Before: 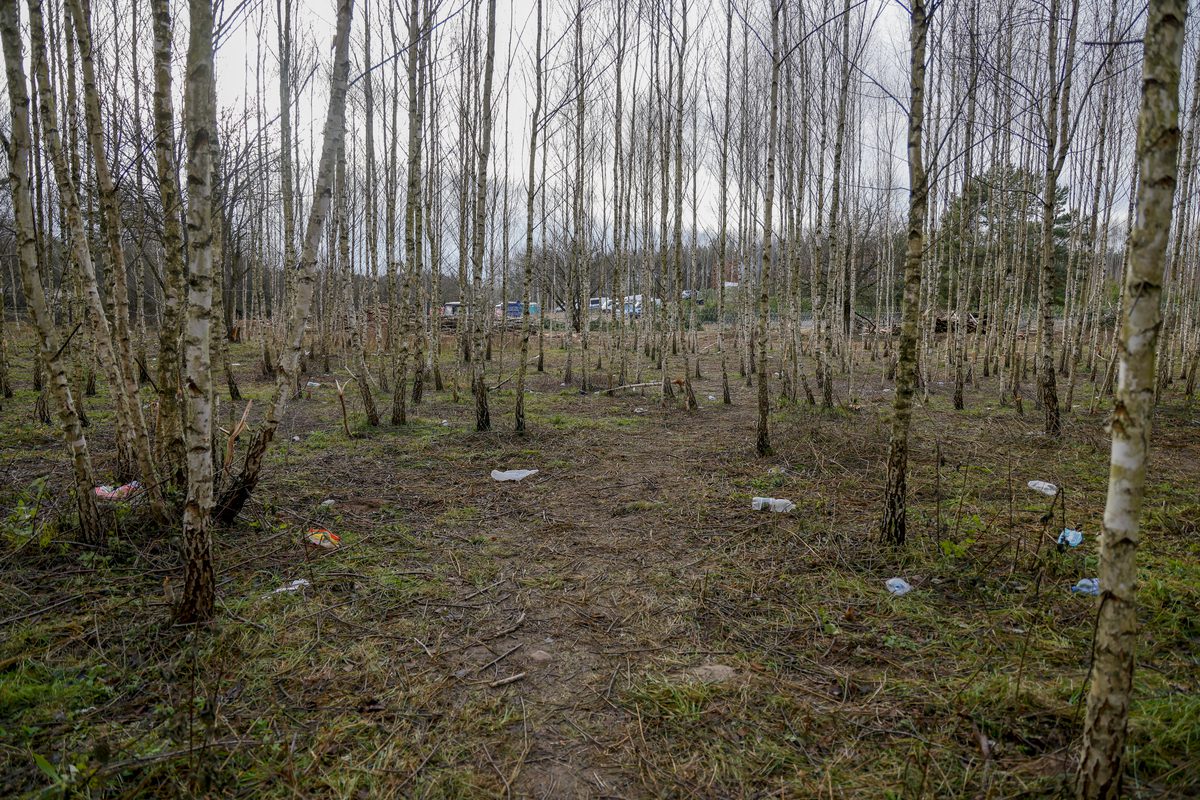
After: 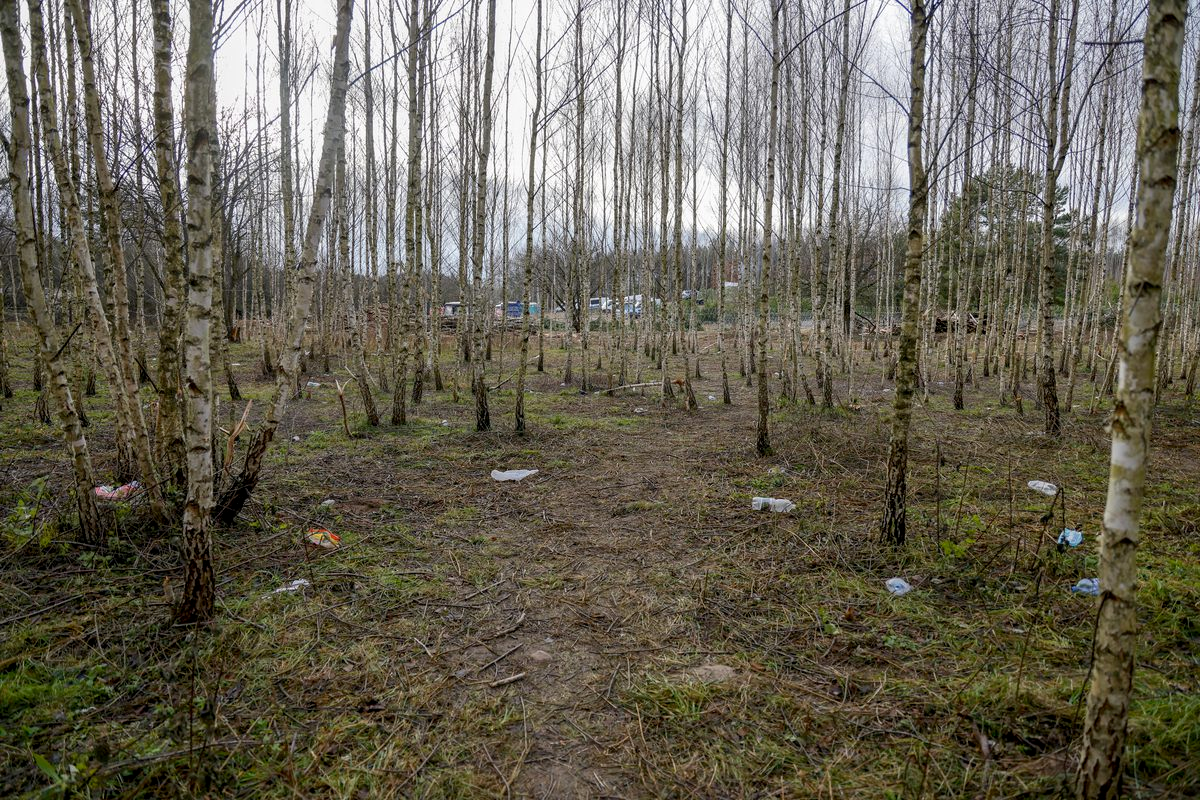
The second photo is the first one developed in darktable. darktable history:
exposure: black level correction 0.002, exposure 0.145 EV, compensate exposure bias true, compensate highlight preservation false
